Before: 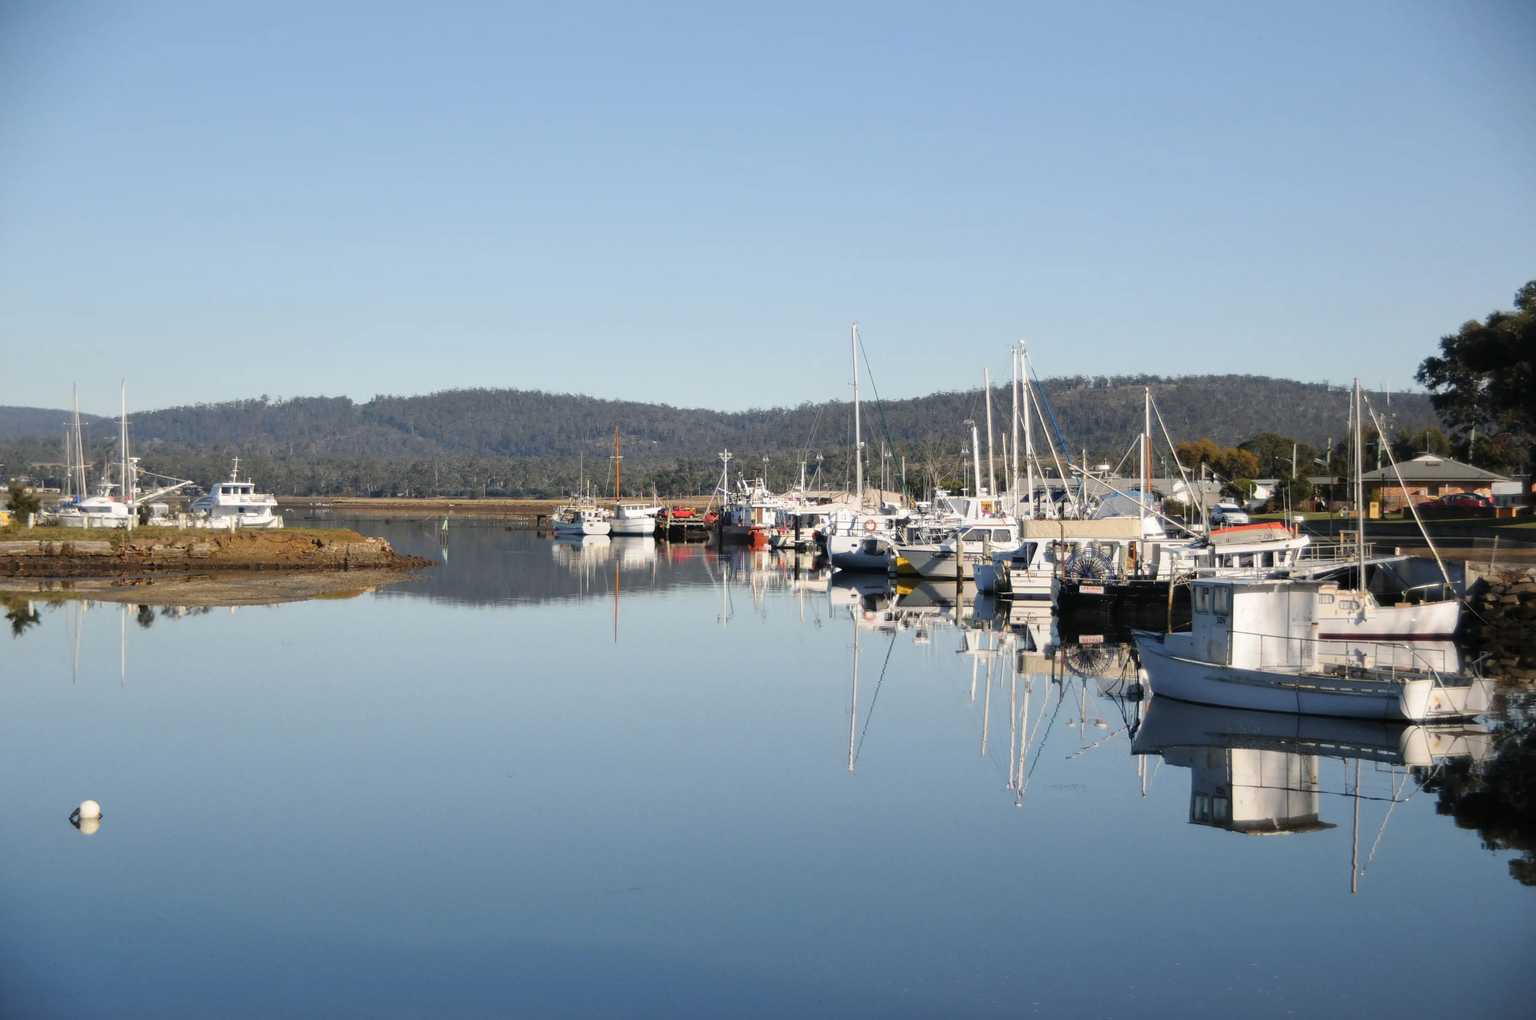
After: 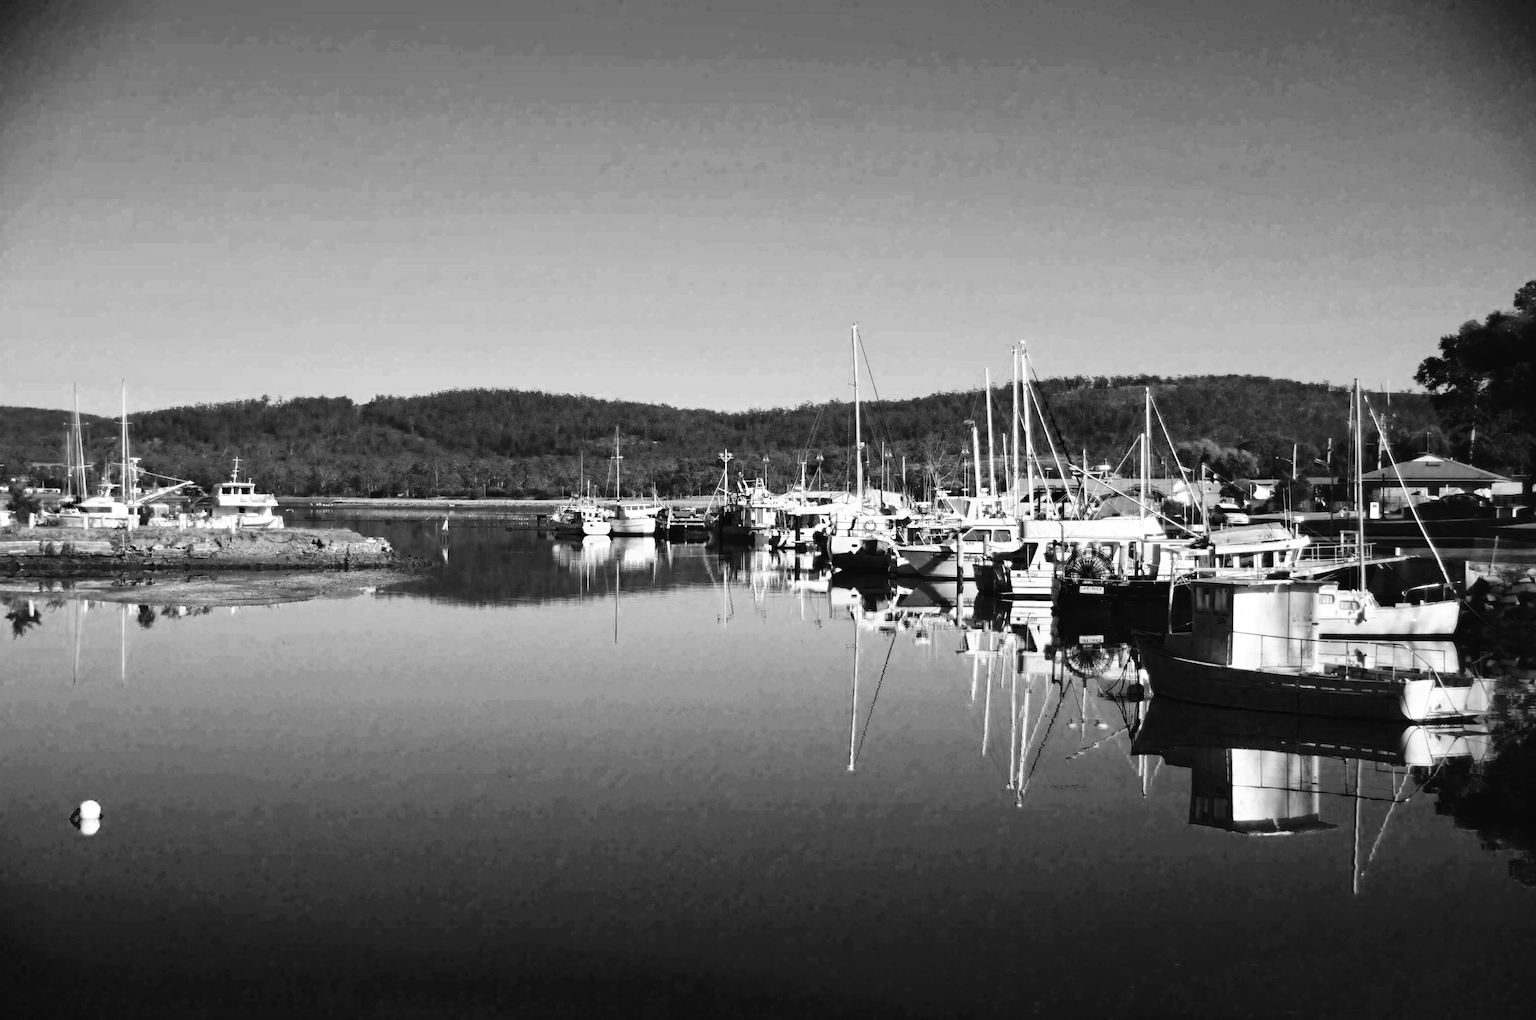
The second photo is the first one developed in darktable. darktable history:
tone curve: curves: ch0 [(0, 0) (0.003, 0) (0.011, 0) (0.025, 0) (0.044, 0.006) (0.069, 0.024) (0.1, 0.038) (0.136, 0.052) (0.177, 0.08) (0.224, 0.112) (0.277, 0.145) (0.335, 0.206) (0.399, 0.284) (0.468, 0.372) (0.543, 0.477) (0.623, 0.593) (0.709, 0.717) (0.801, 0.815) (0.898, 0.92) (1, 1)], preserve colors none
color look up table: target L [104.42, 105.06, 83.84, 104.74, 104.42, 104.42, 105.06, 67.74, 56.32, 27.09, 201.43, 104.11, 105.06, 61.7, 104.74, 81.93, 104.42, 52.54, 42.37, 64.74, 54.24, 3.781, 32.75, 21.7, 92.35, 55.54, 68.74, 57.87, 24.42, 5.749, 66.24, 5.749, 0, 4.324, 24.42, 3.781, 41.55, 3.781, 3.781, 3.781, 7.743, 0, 3.781, 72.21, 75.15, 62.46, 3.781, 9.762, 32.32], target a [0.001 ×9, 0, 0, 0.001 ×10, -1.591, 0.001, 0, 0, 0.001, 0.001, 0.001, -0.123, 0, 0.001, 0, 0, 0, -0.123, -1.591, 0.001, -1.591, -1.591, -1.591, 0, 0, -1.591, 0.001, 0.001, 0.001, -1.591, 0, 0.001], target b [-0.004, -0.004, -0.007, -0.004 ×4, -0.006, -0.006, 0.002, -0.001, -0.004, -0.004, -0.006, -0.004, -0.007, -0.004, -0.006, -0.003, -0.006, -0.006, 0.791, -0.004, 0.002, 0, -0.008, -0.006, -0.006, 1.549, -0.003, -0.006, -0.003, 0, -0.002, 1.549, 0.791, -0.003, 0.791, 0.791, 0.791, -0.002, 0, 0.791, -0.006, -0.006, -0.001, 0.791, -0.002, -0.006], num patches 49
